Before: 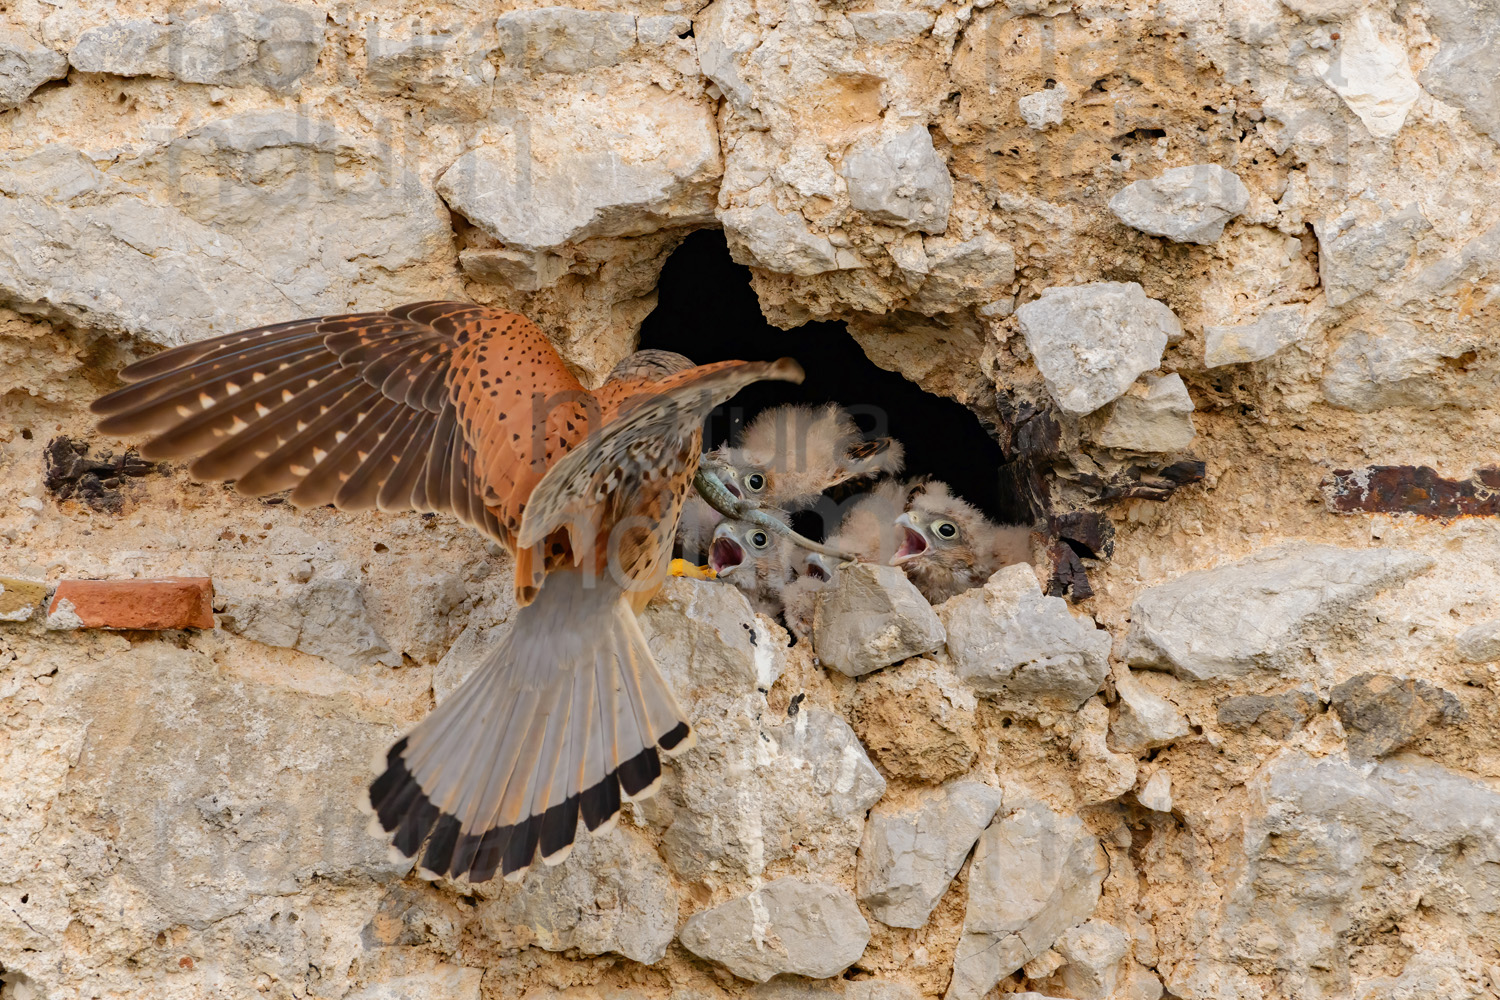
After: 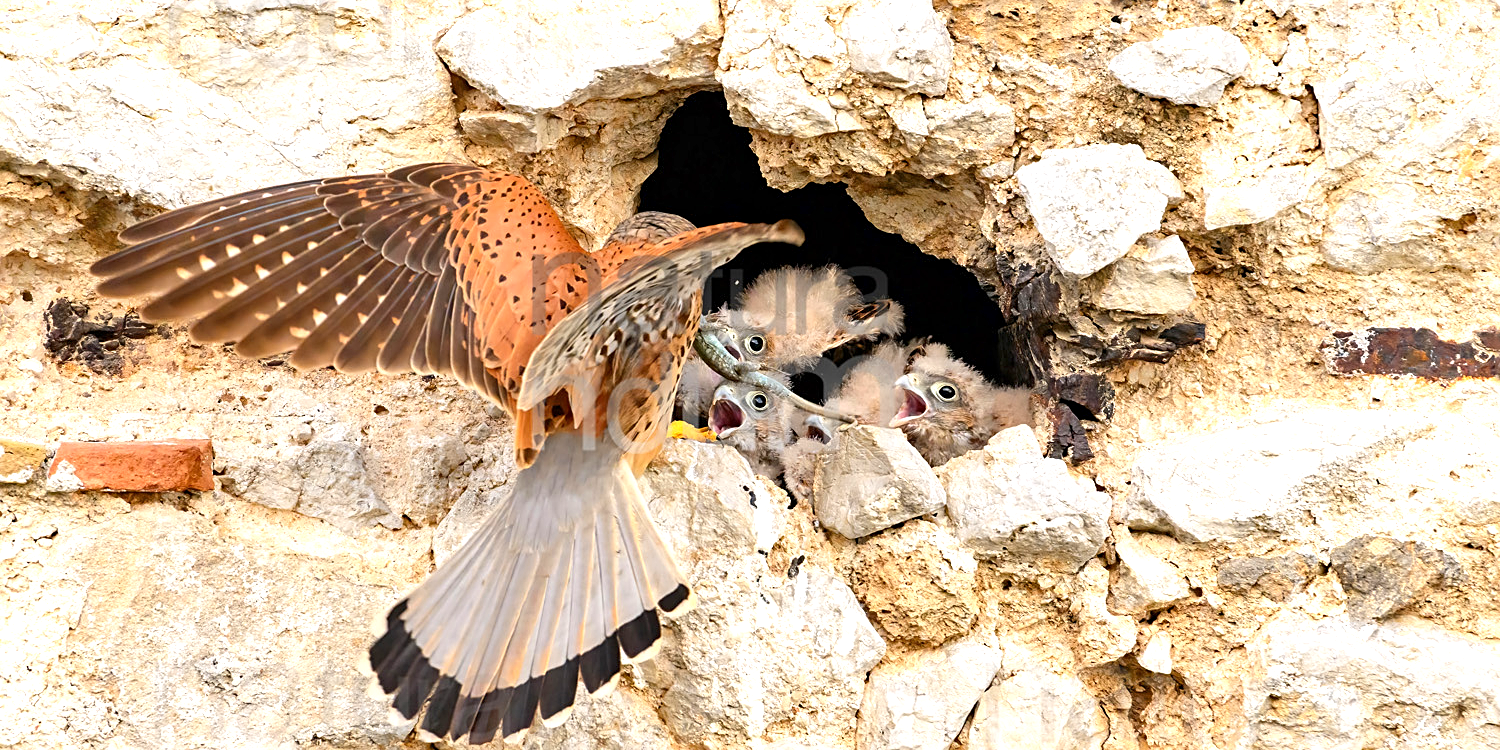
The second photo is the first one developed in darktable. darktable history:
crop: top 13.819%, bottom 11.169%
exposure: black level correction 0.001, exposure 1.116 EV, compensate highlight preservation false
sharpen: on, module defaults
